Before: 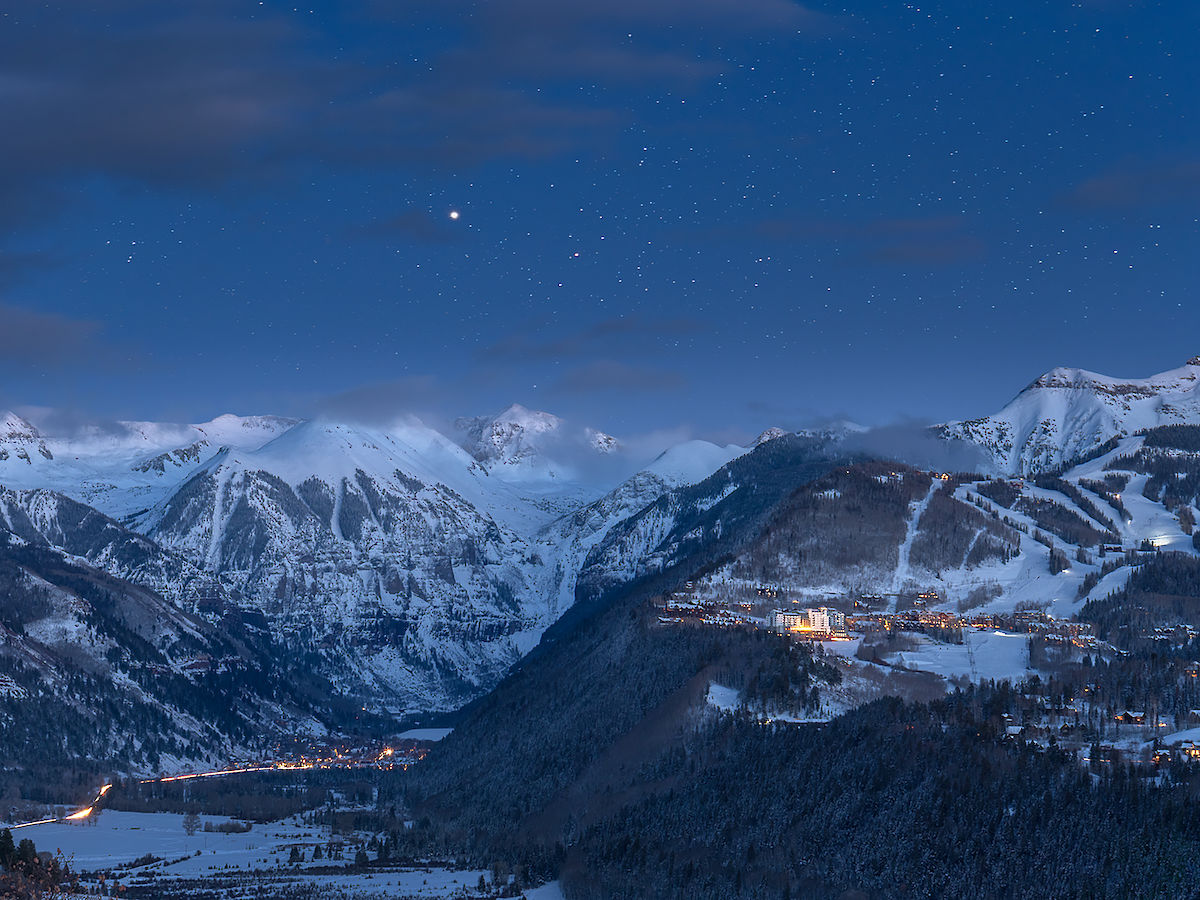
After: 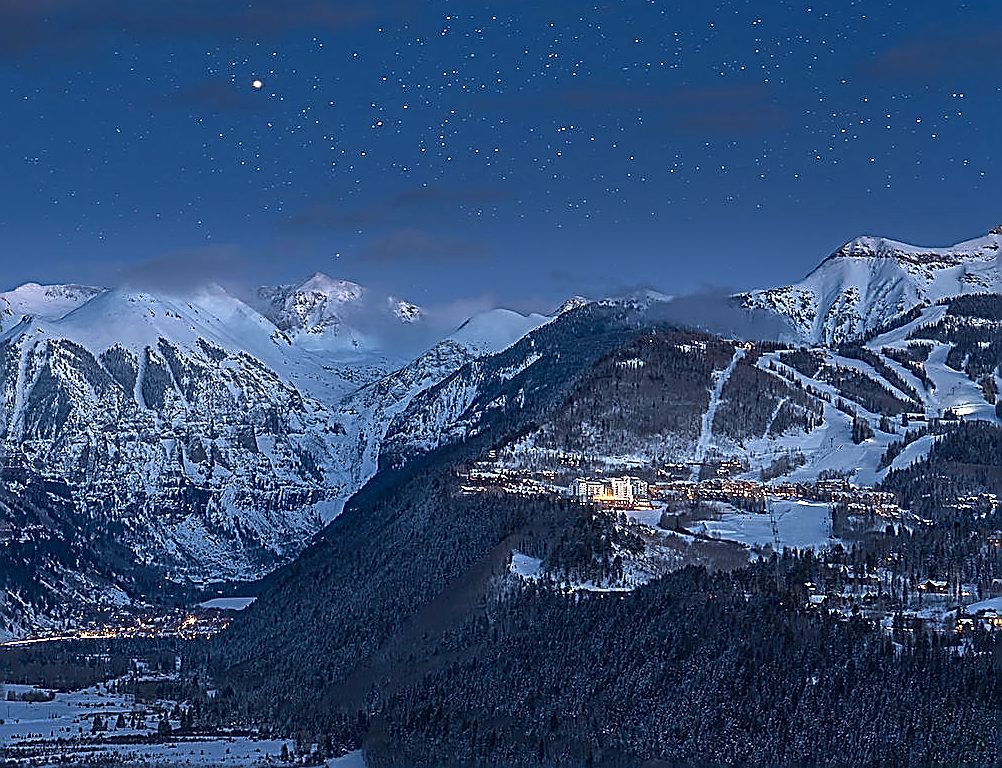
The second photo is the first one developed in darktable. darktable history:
crop: left 16.451%, top 14.587%
haze removal: compatibility mode true, adaptive false
sharpen: amount 1.869
contrast brightness saturation: saturation -0.059
